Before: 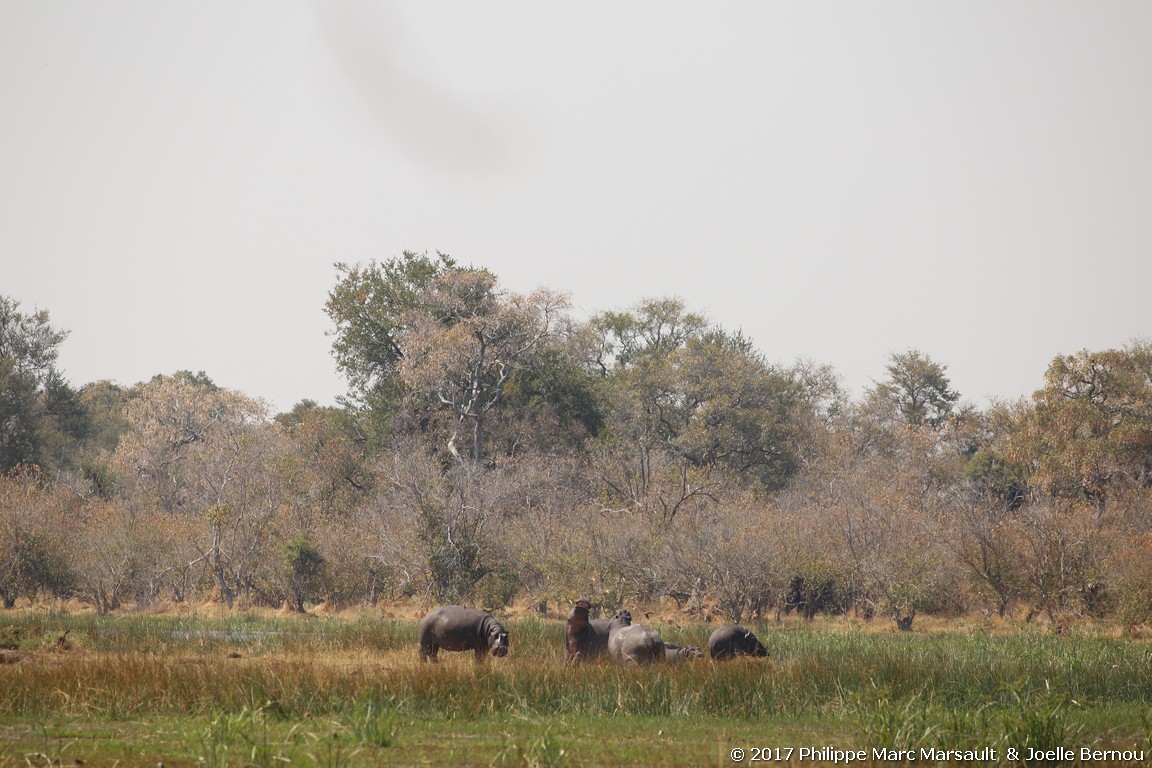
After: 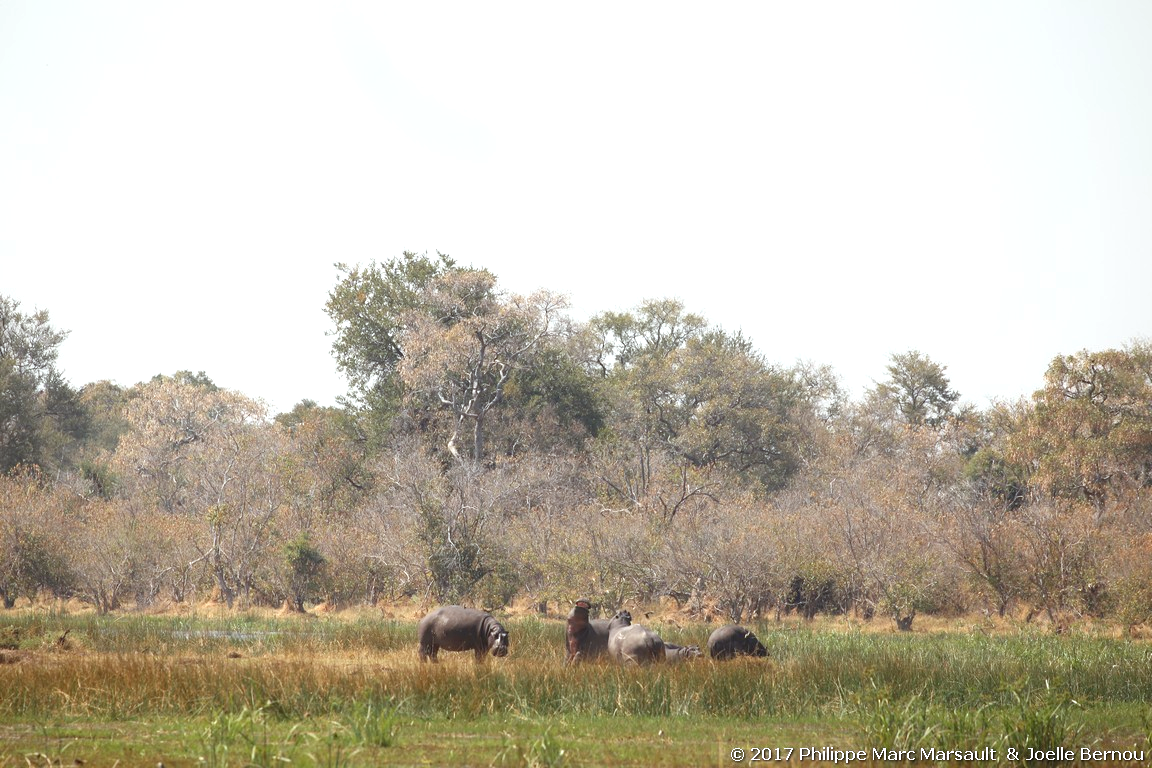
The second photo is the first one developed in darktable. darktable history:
exposure: exposure 0.605 EV, compensate highlight preservation false
color correction: highlights a* -2.87, highlights b* -2.09, shadows a* 2.48, shadows b* 2.84
